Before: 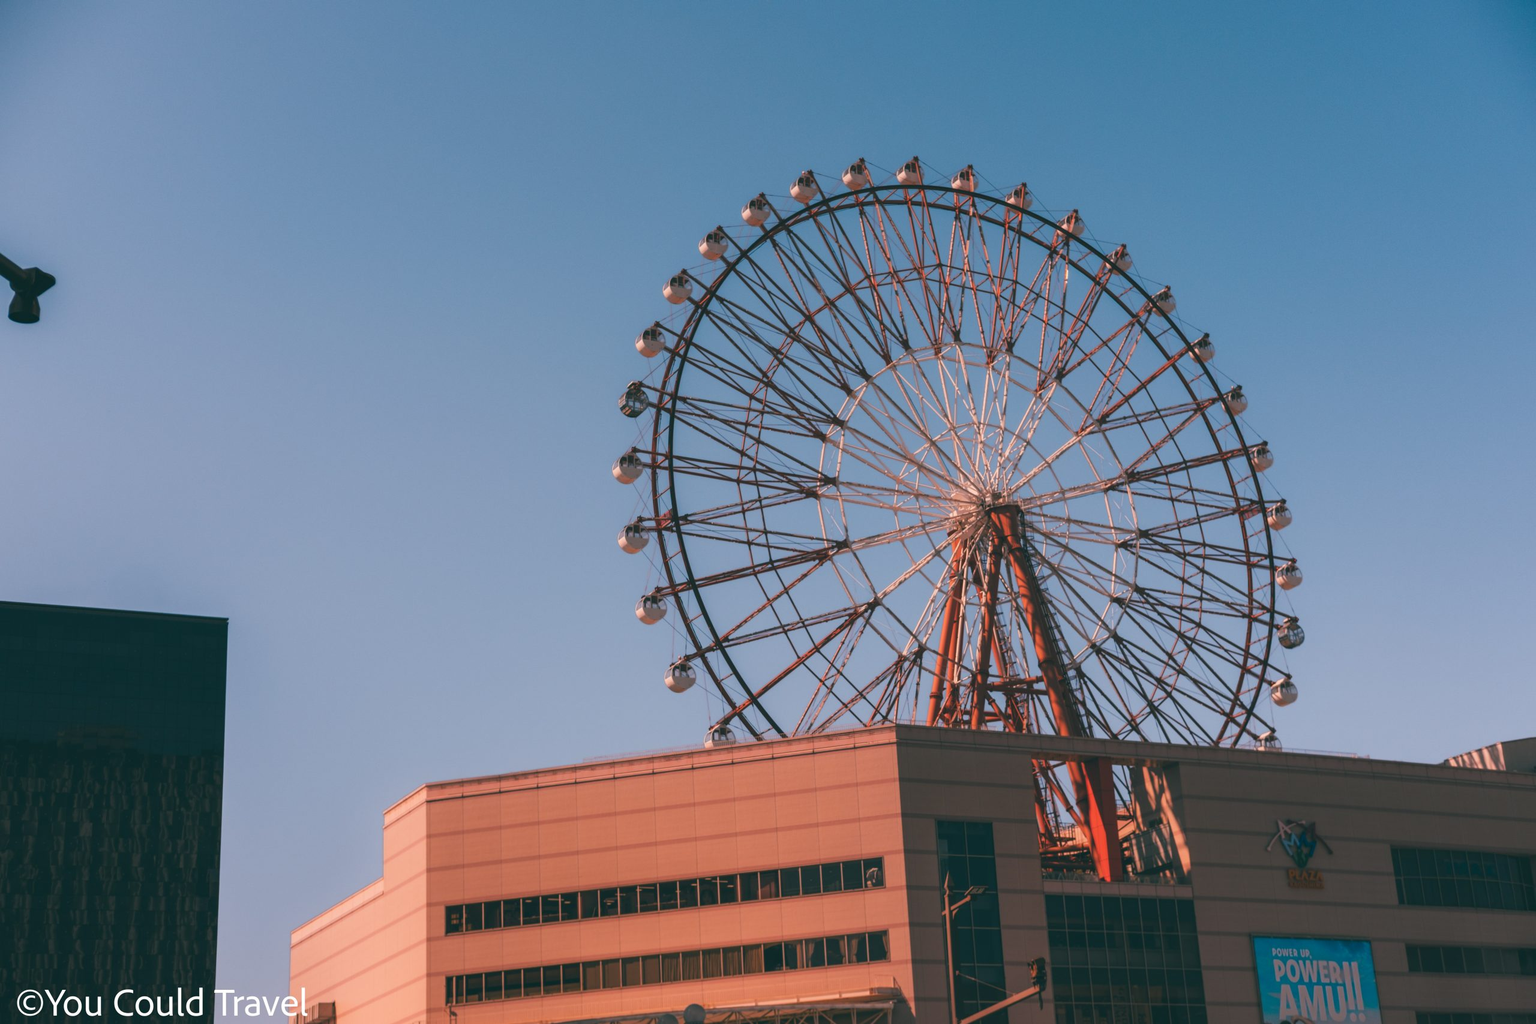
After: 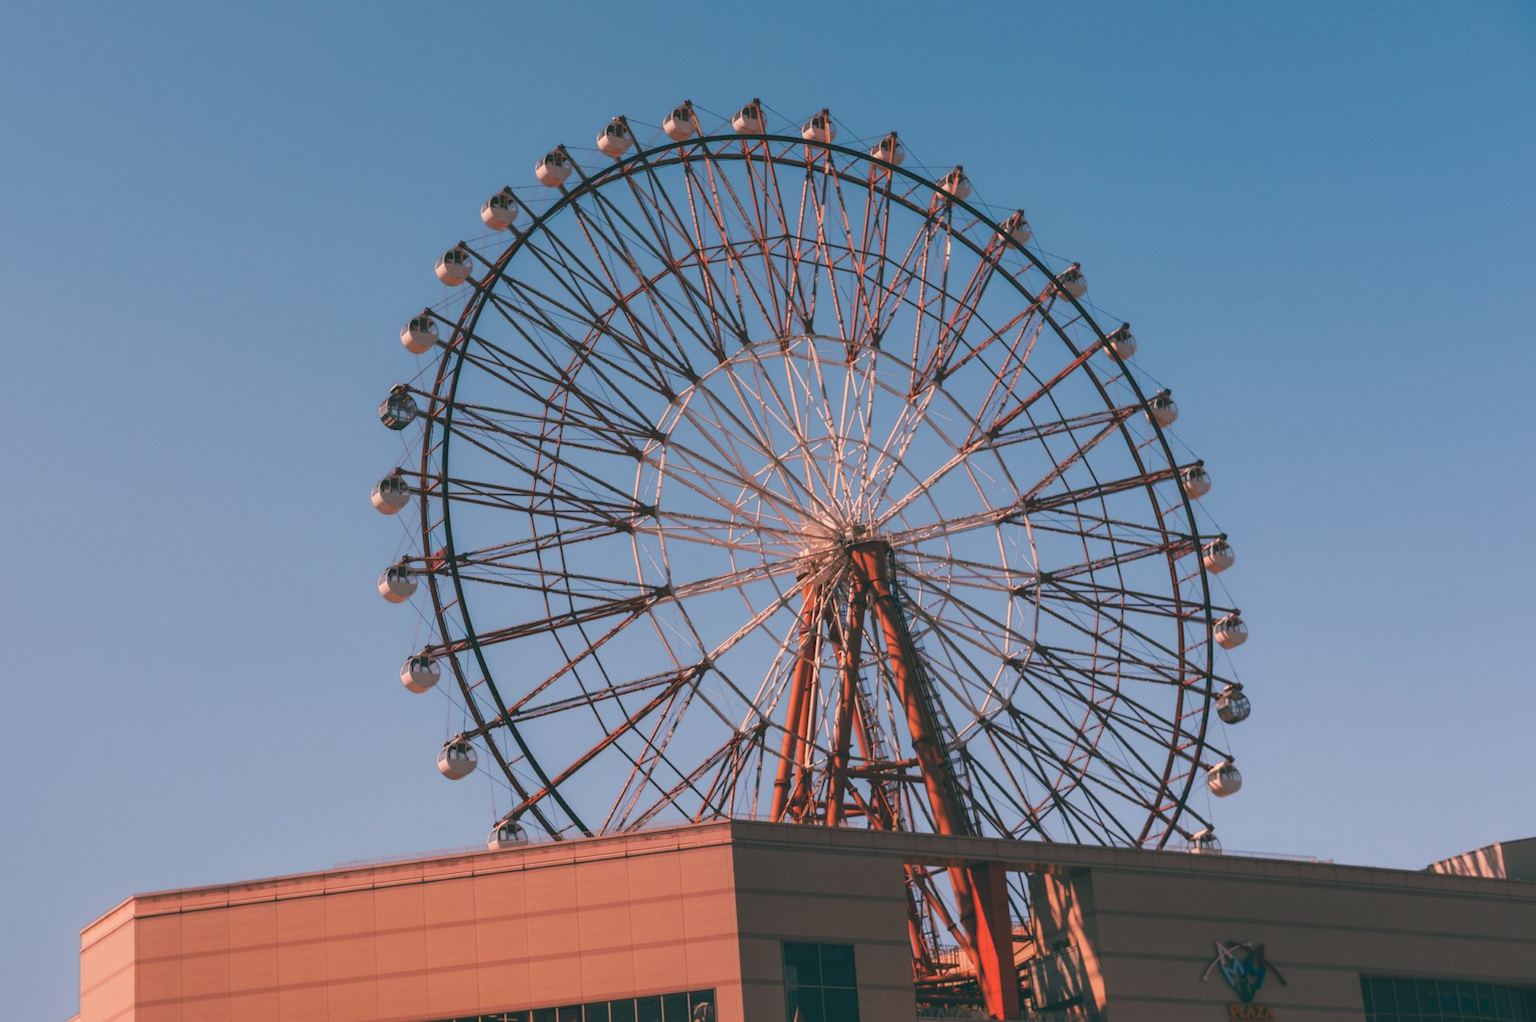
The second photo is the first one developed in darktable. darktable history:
crop and rotate: left 20.869%, top 7.758%, right 0.415%, bottom 13.599%
shadows and highlights: shadows 24.79, highlights -24.71
